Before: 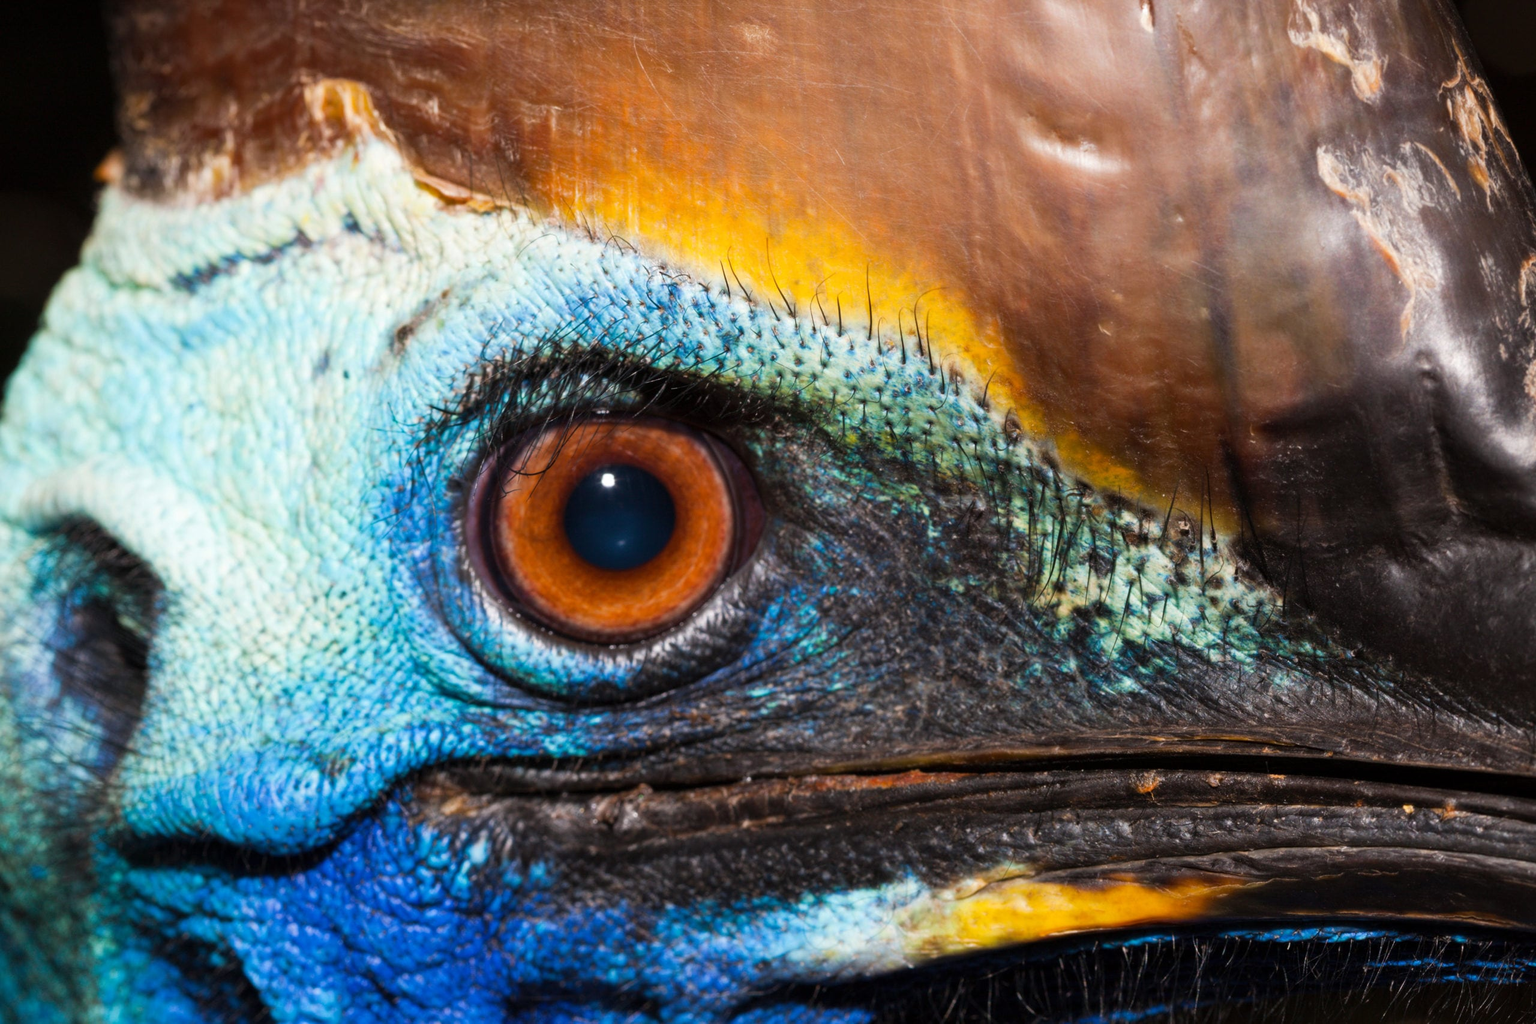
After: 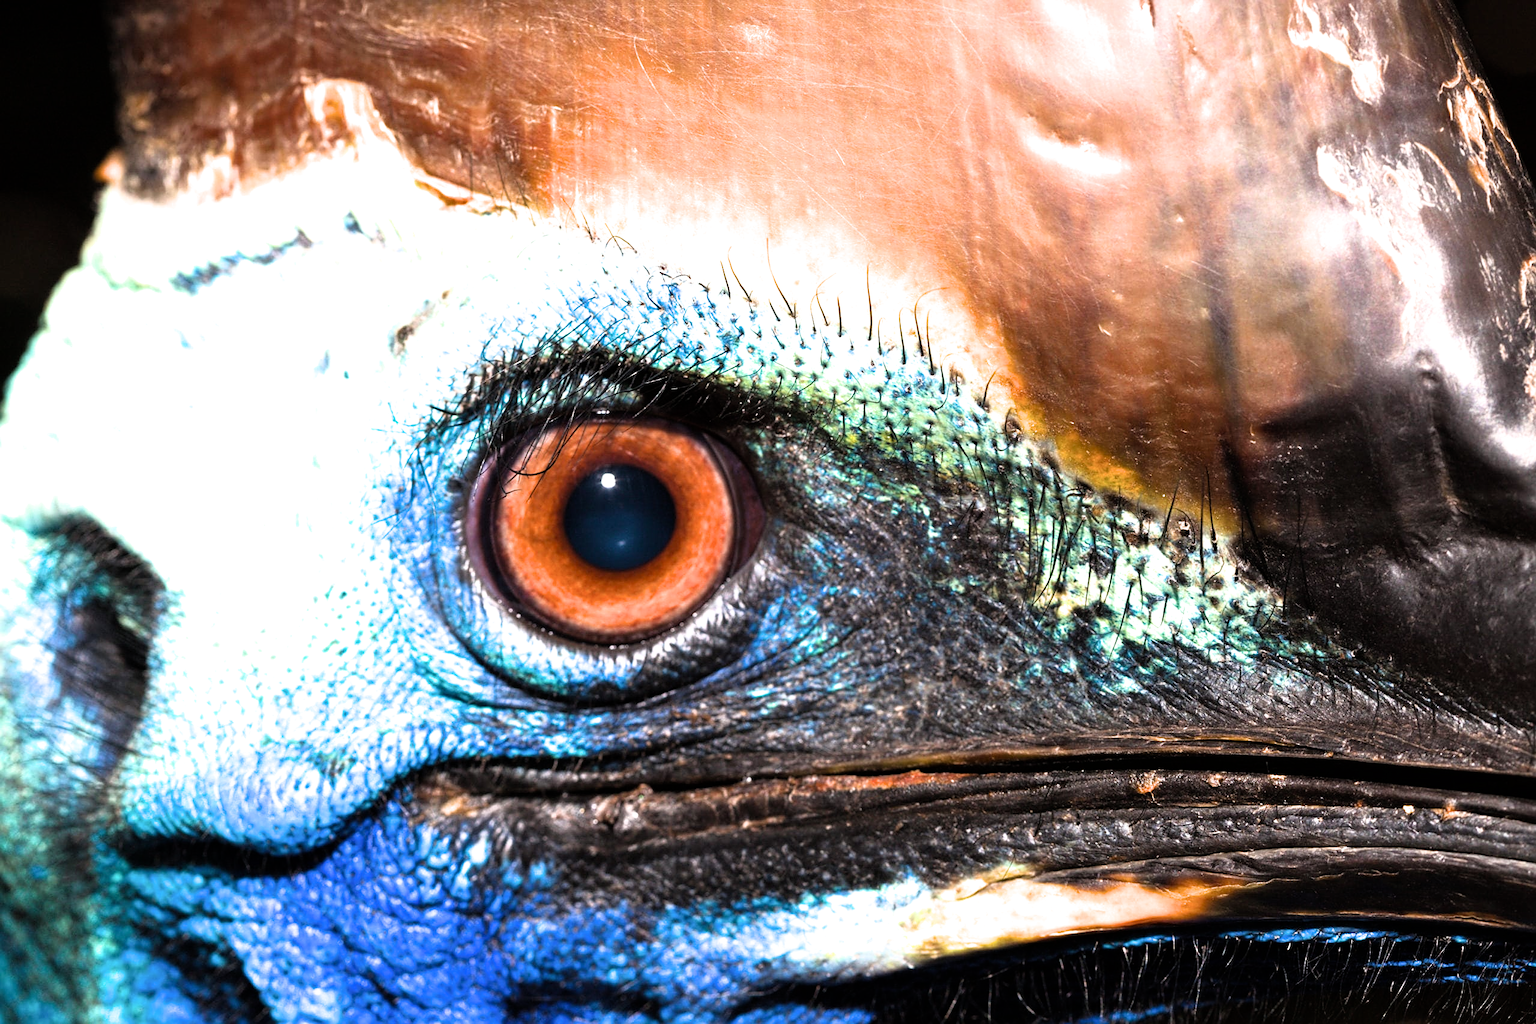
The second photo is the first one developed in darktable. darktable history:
sharpen: on, module defaults
filmic rgb: black relative exposure -7.97 EV, white relative exposure 2.45 EV, hardness 6.37
exposure: black level correction 0, exposure 1.001 EV, compensate highlight preservation false
